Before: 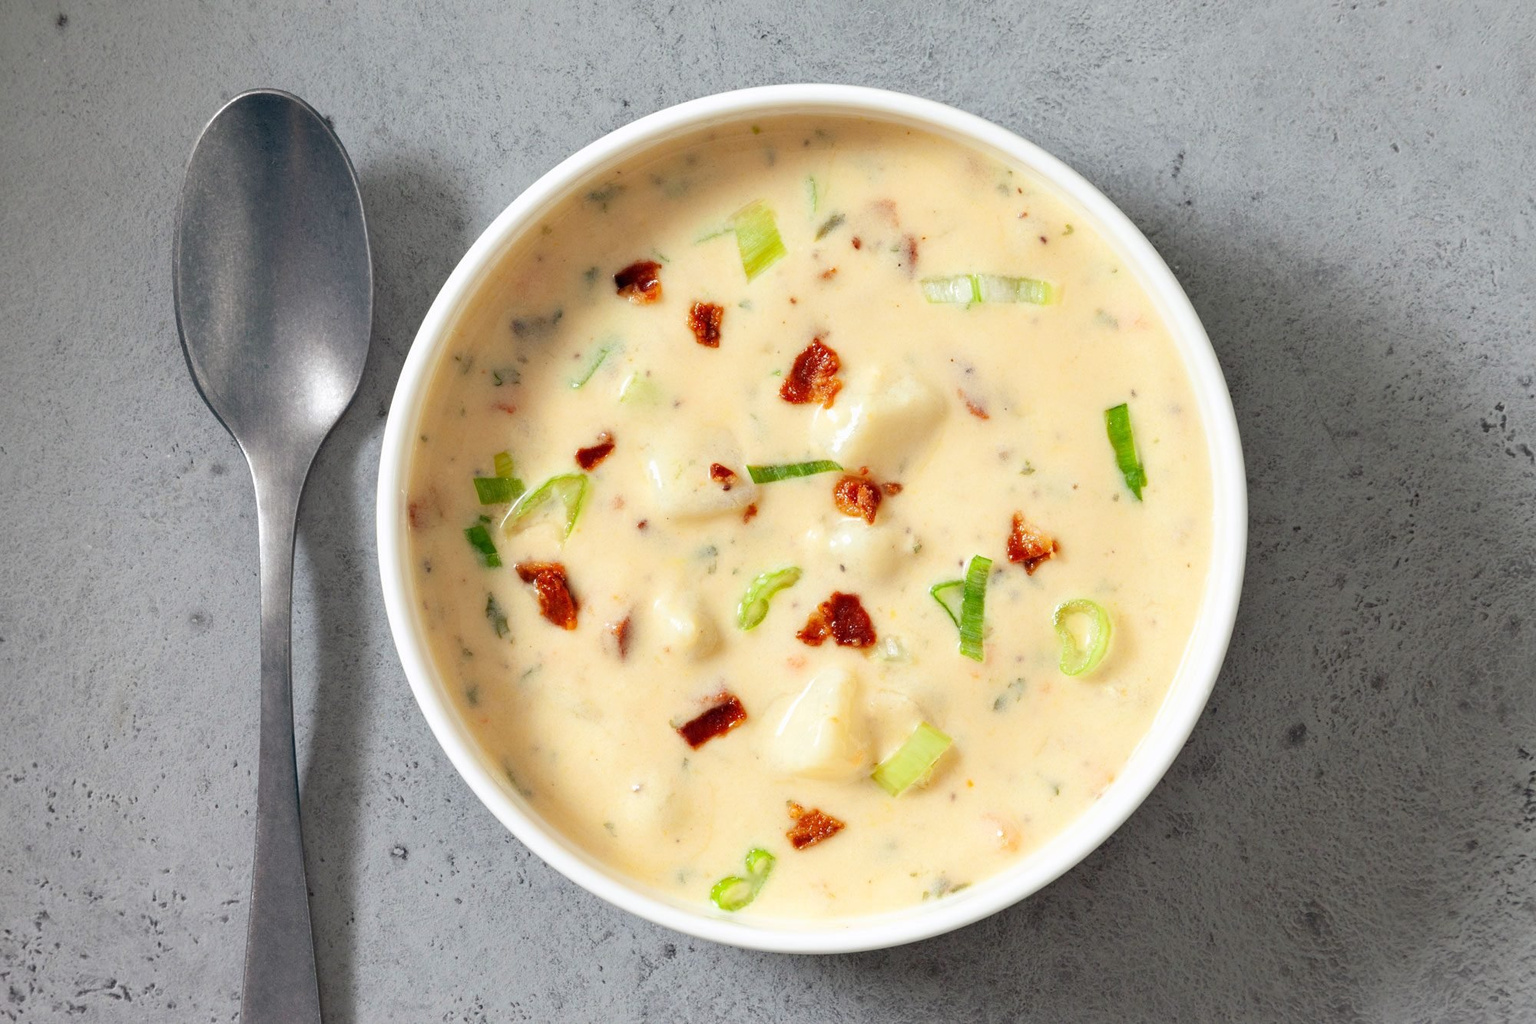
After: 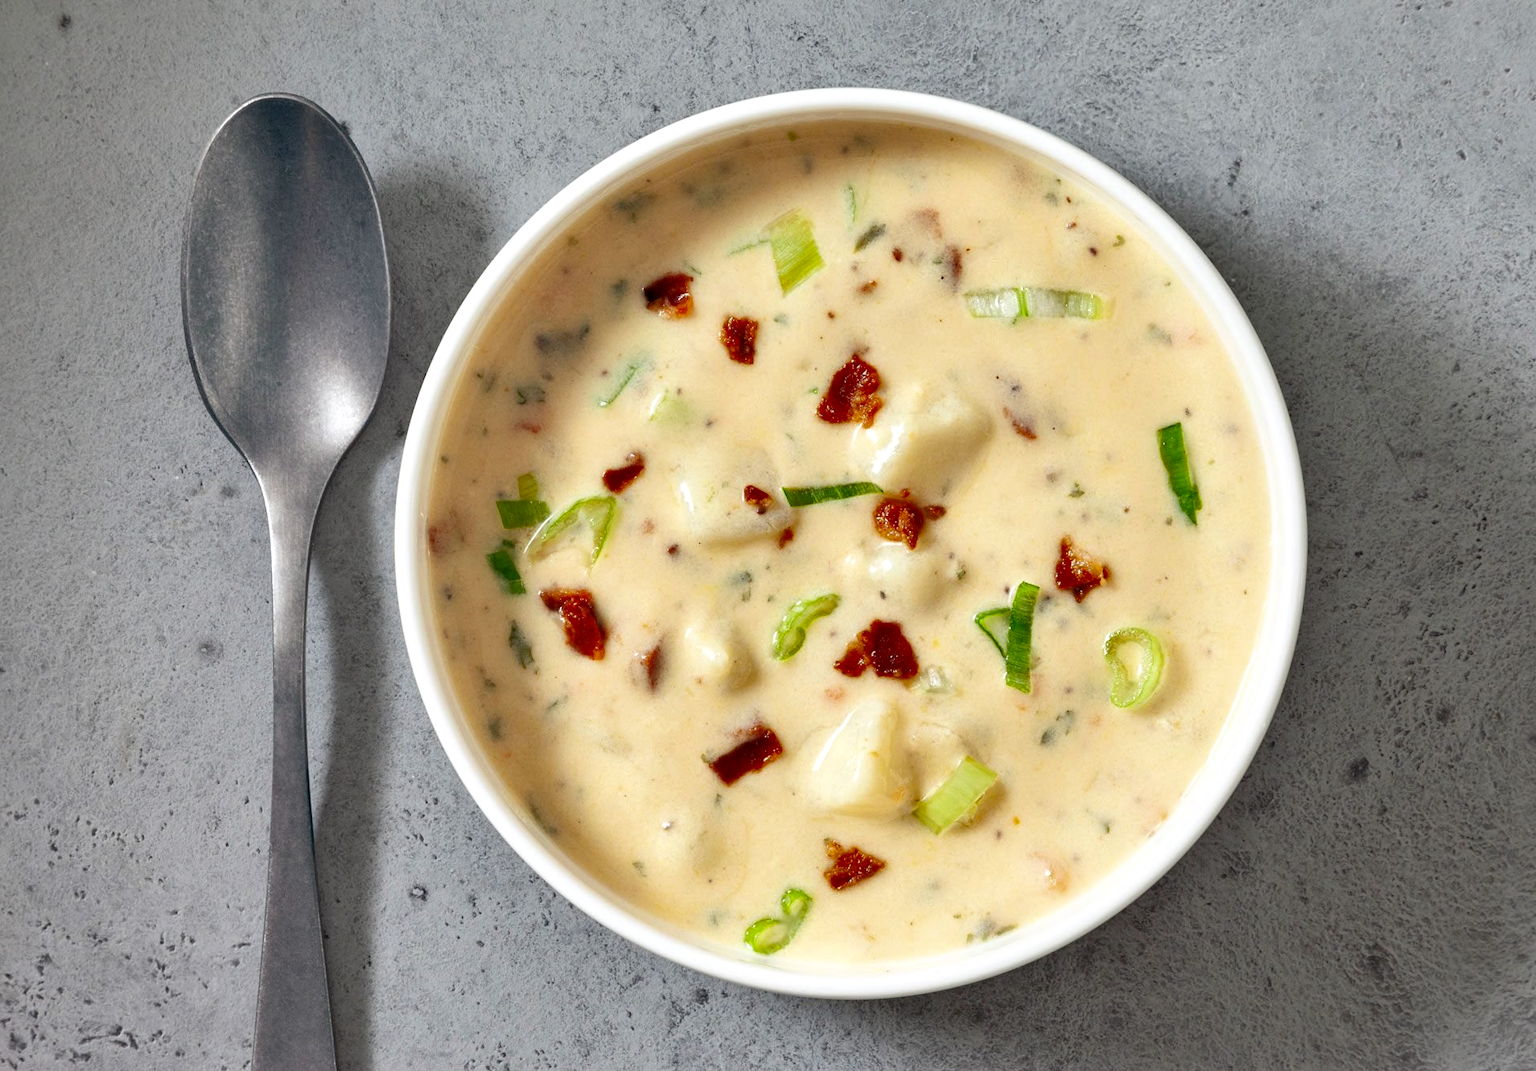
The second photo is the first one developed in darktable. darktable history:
local contrast: mode bilateral grid, contrast 20, coarseness 50, detail 128%, midtone range 0.2
shadows and highlights: shadows 32.91, highlights -46.04, compress 49.94%, soften with gaussian
crop: right 4.502%, bottom 0.047%
